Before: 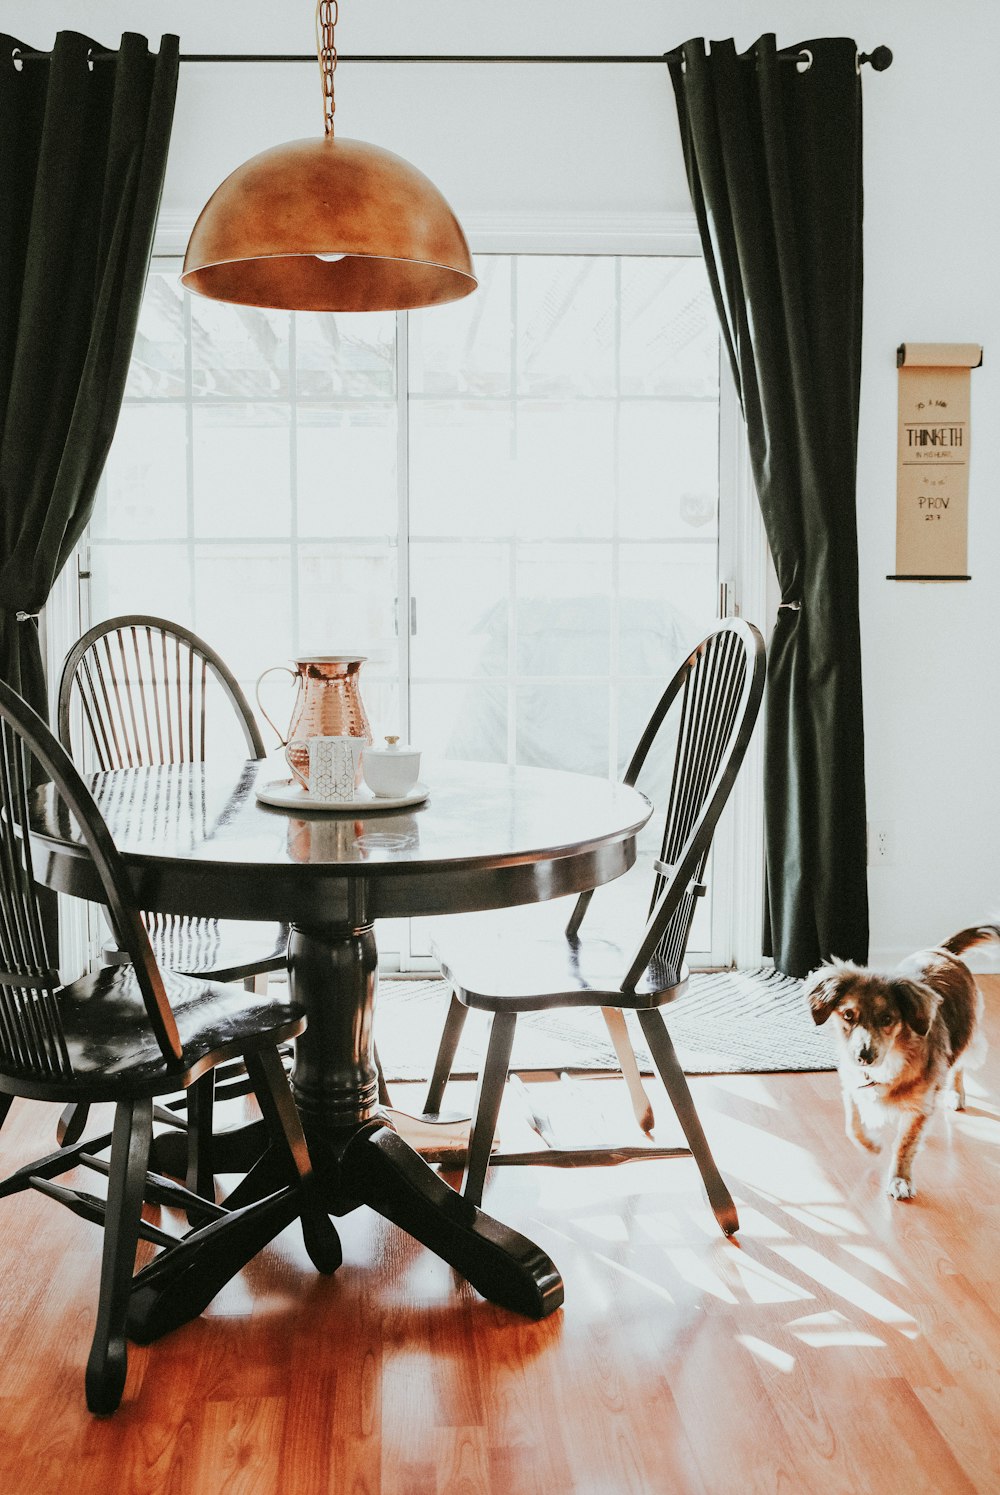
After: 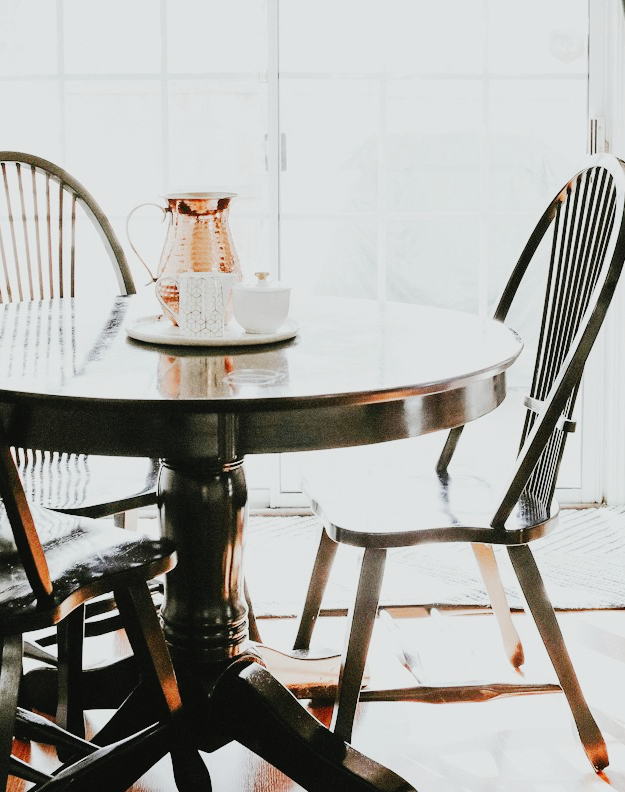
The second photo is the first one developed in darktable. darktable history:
crop: left 13.026%, top 31.052%, right 24.405%, bottom 15.805%
tone curve: curves: ch0 [(0, 0.022) (0.114, 0.083) (0.281, 0.315) (0.447, 0.557) (0.588, 0.711) (0.786, 0.839) (0.999, 0.949)]; ch1 [(0, 0) (0.389, 0.352) (0.458, 0.433) (0.486, 0.474) (0.509, 0.505) (0.535, 0.53) (0.555, 0.557) (0.586, 0.622) (0.677, 0.724) (1, 1)]; ch2 [(0, 0) (0.369, 0.388) (0.449, 0.431) (0.501, 0.5) (0.528, 0.52) (0.561, 0.59) (0.697, 0.721) (1, 1)], preserve colors none
